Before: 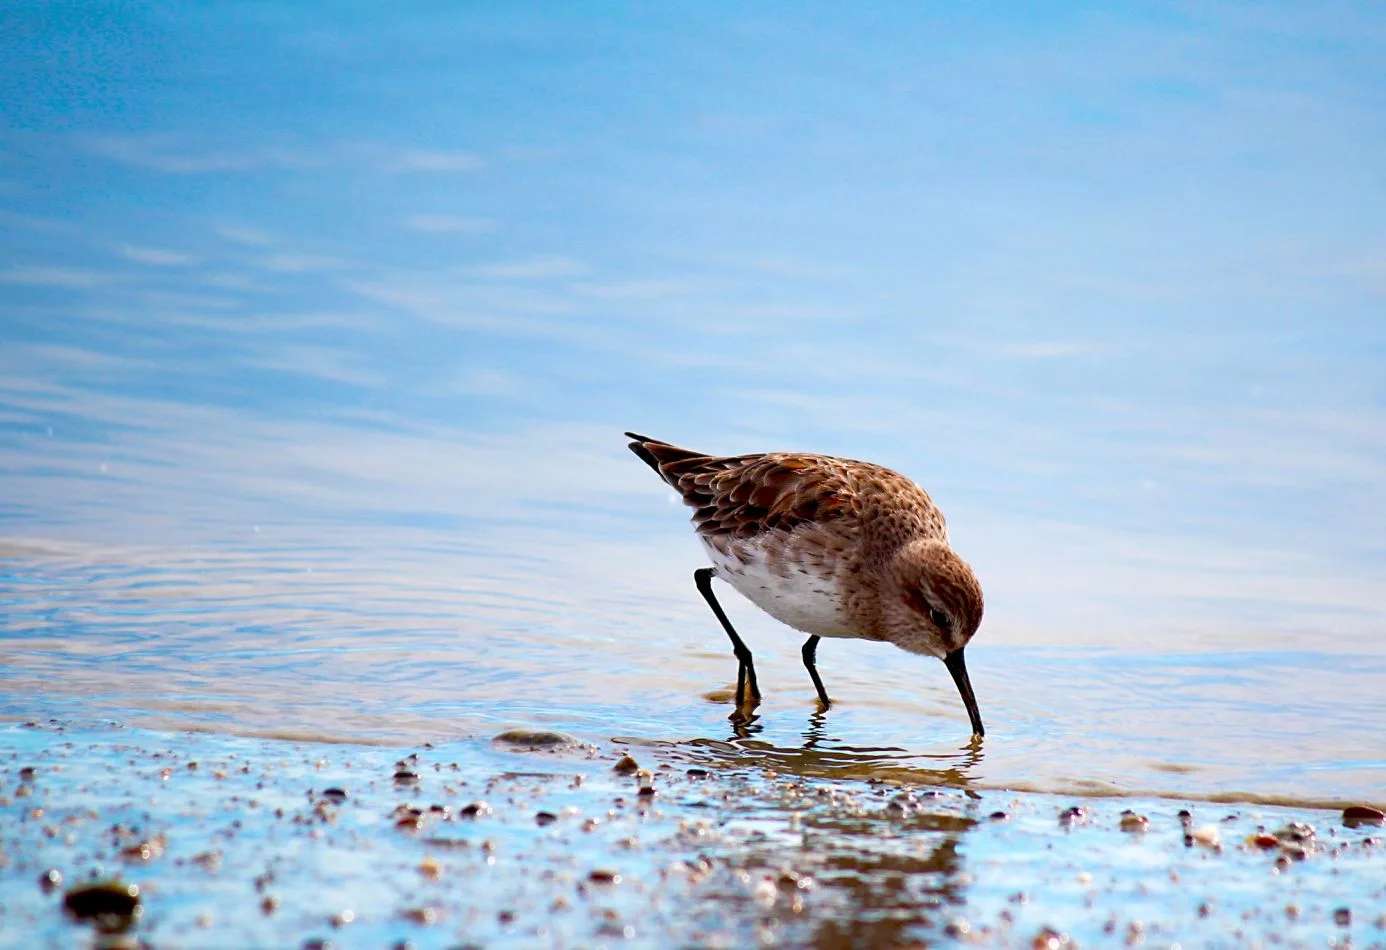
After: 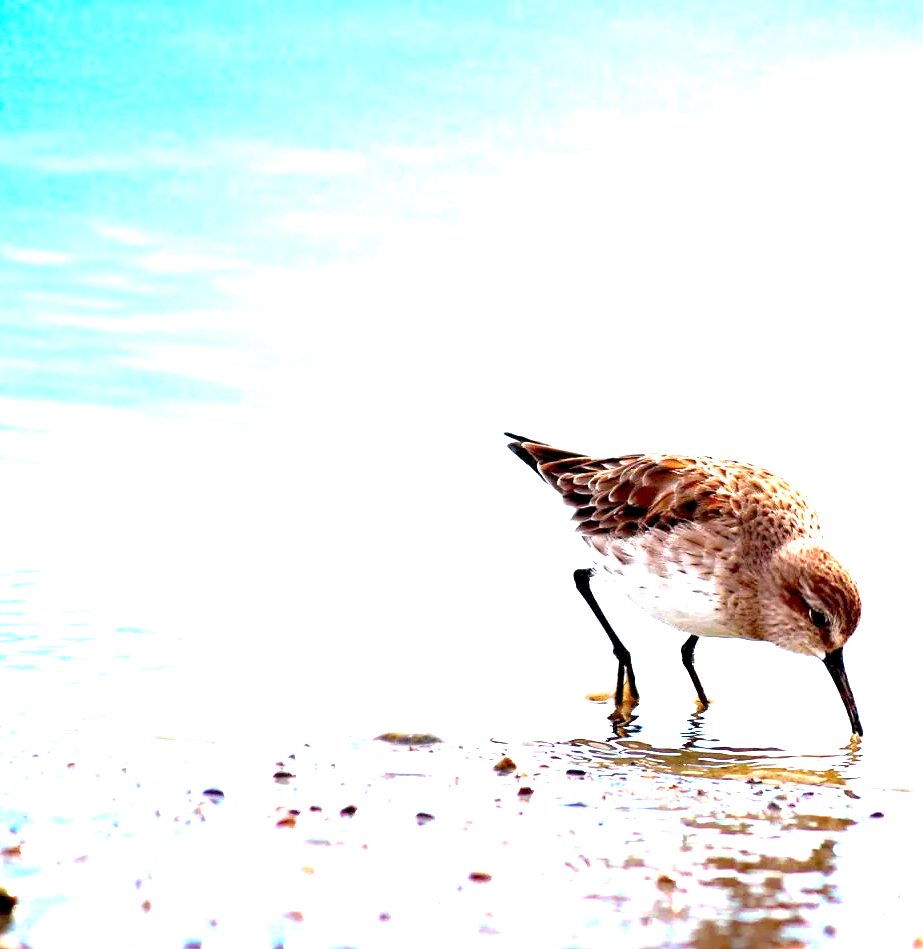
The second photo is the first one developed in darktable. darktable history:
exposure: black level correction 0.001, exposure 2 EV, compensate highlight preservation false
crop and rotate: left 8.786%, right 24.548%
color zones: curves: ch1 [(0, 0.469) (0.01, 0.469) (0.12, 0.446) (0.248, 0.469) (0.5, 0.5) (0.748, 0.5) (0.99, 0.469) (1, 0.469)]
